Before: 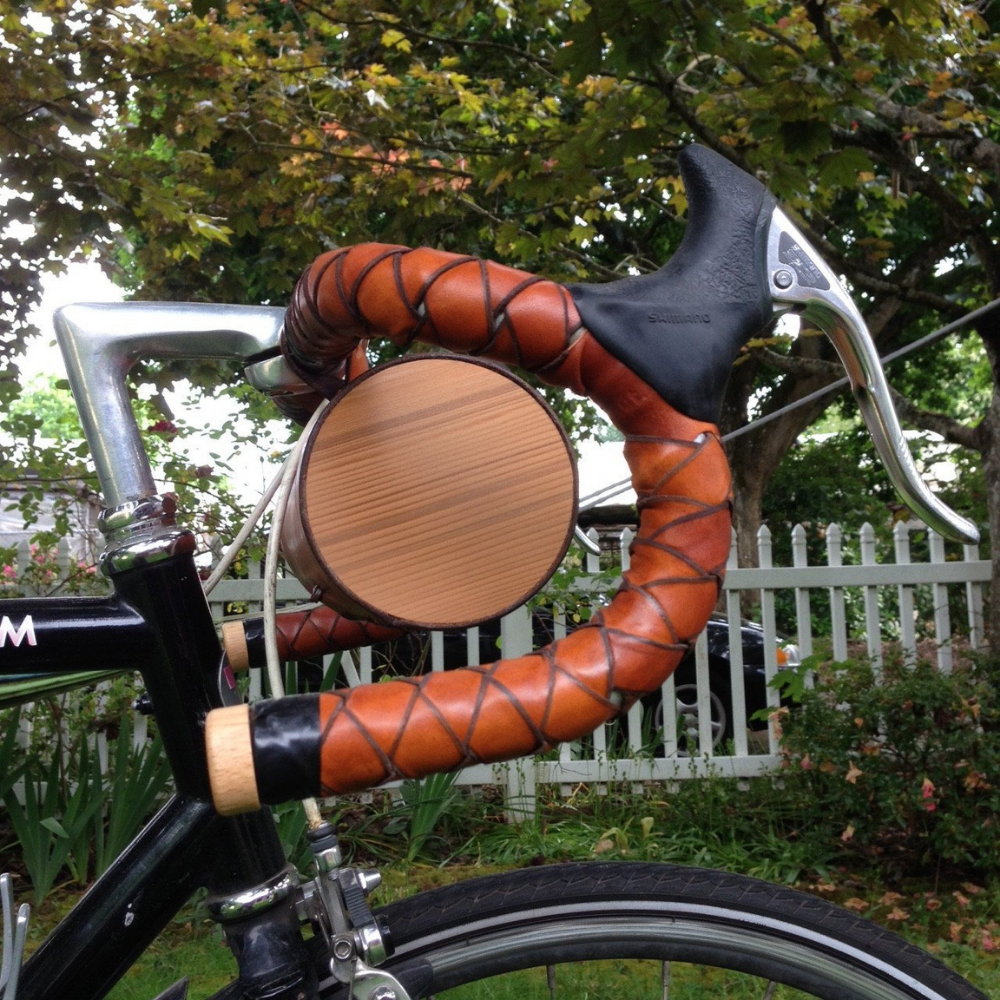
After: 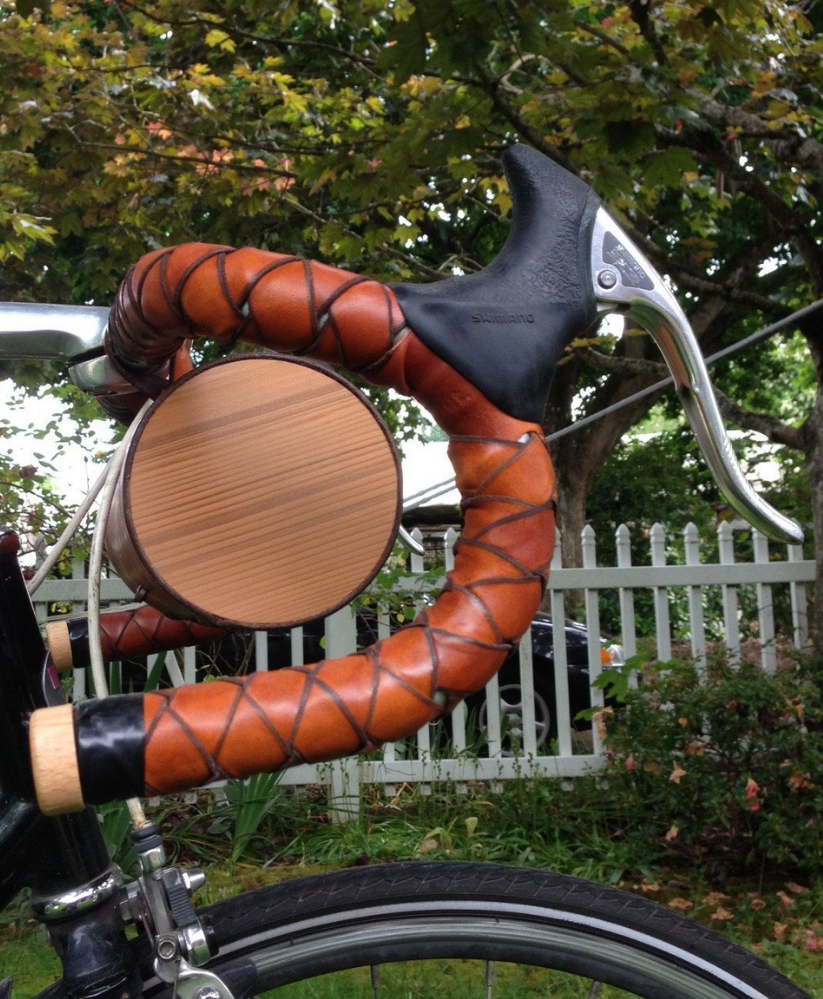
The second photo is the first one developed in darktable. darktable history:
crop: left 17.7%, bottom 0.04%
